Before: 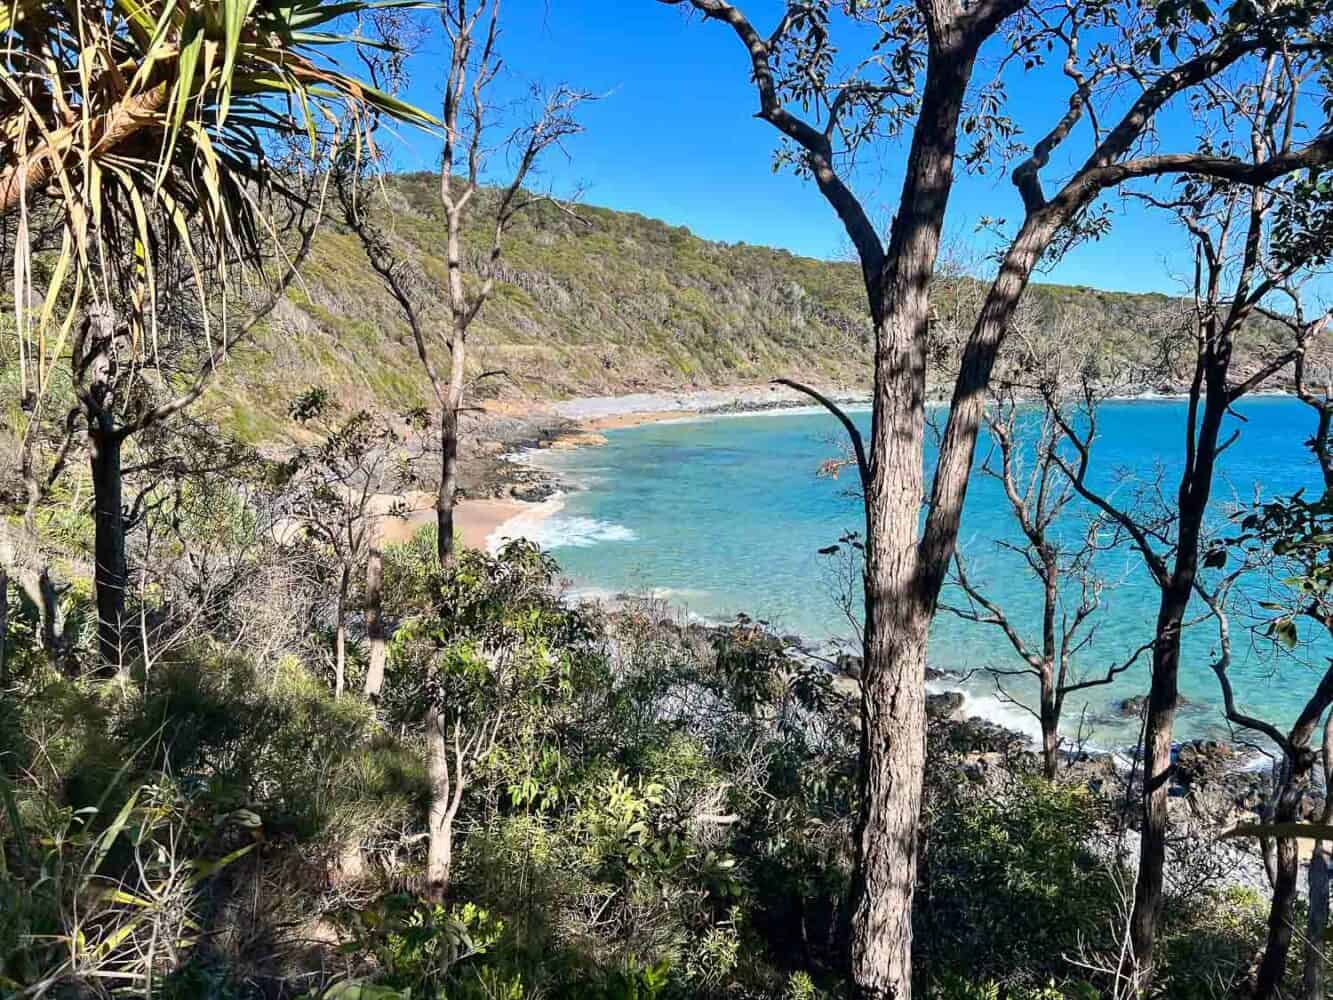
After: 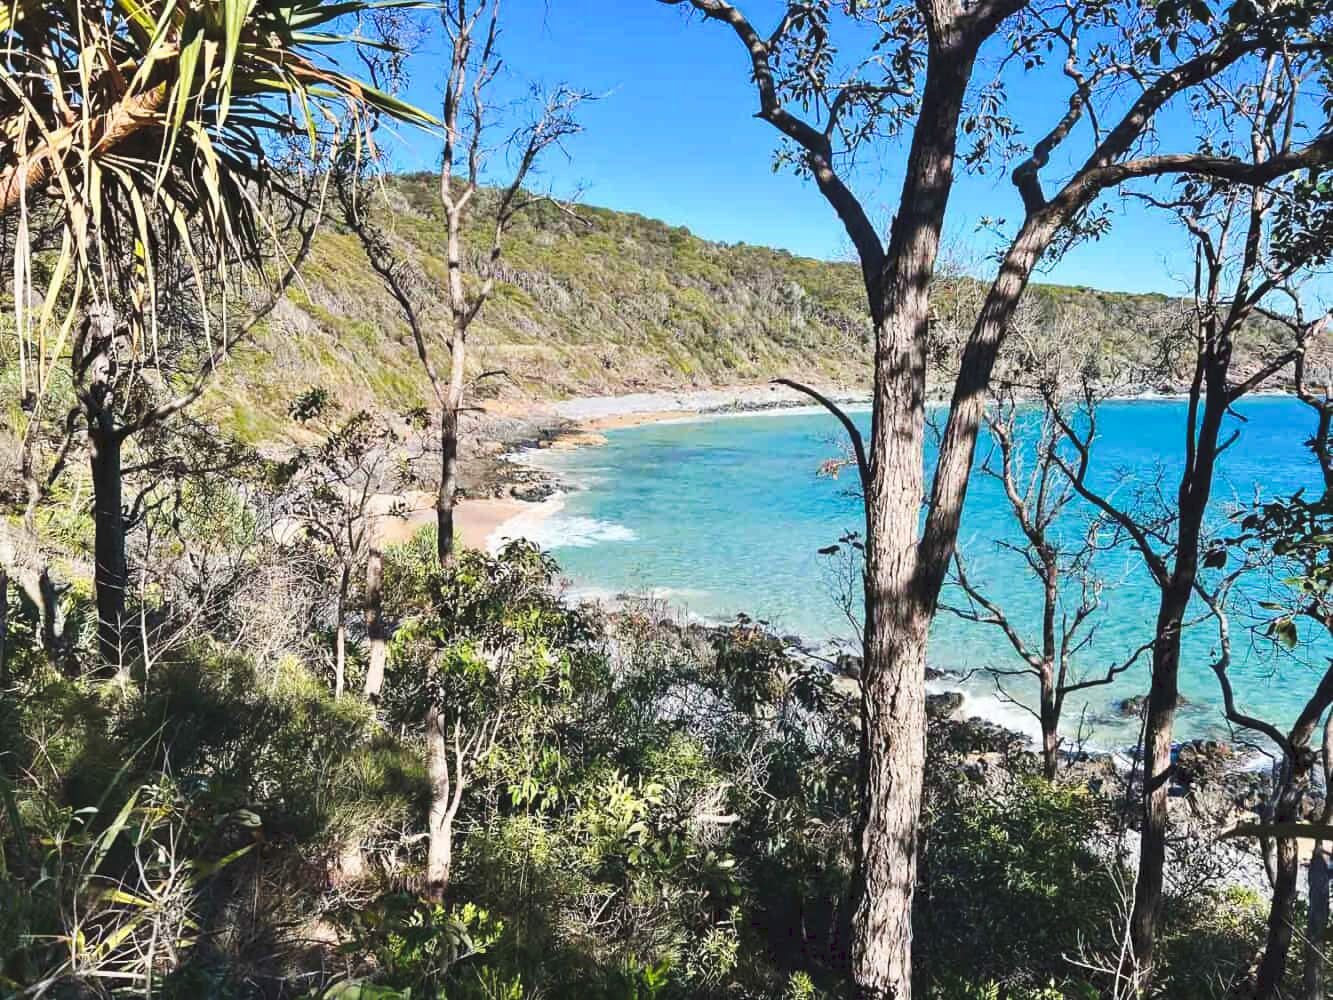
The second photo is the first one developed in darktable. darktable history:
tone curve: curves: ch0 [(0, 0) (0.003, 0.077) (0.011, 0.089) (0.025, 0.105) (0.044, 0.122) (0.069, 0.134) (0.1, 0.151) (0.136, 0.171) (0.177, 0.198) (0.224, 0.23) (0.277, 0.273) (0.335, 0.343) (0.399, 0.422) (0.468, 0.508) (0.543, 0.601) (0.623, 0.695) (0.709, 0.782) (0.801, 0.866) (0.898, 0.934) (1, 1)], preserve colors none
